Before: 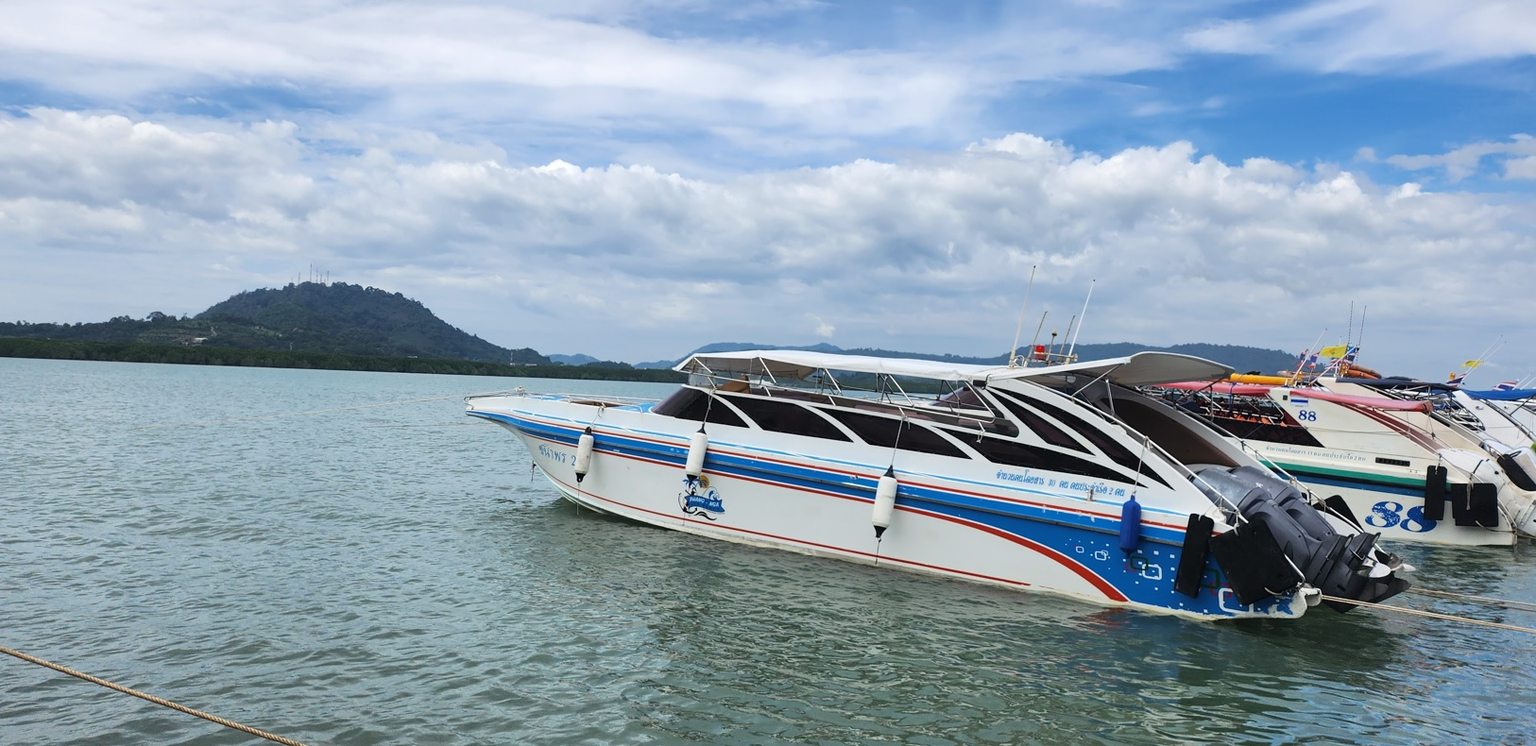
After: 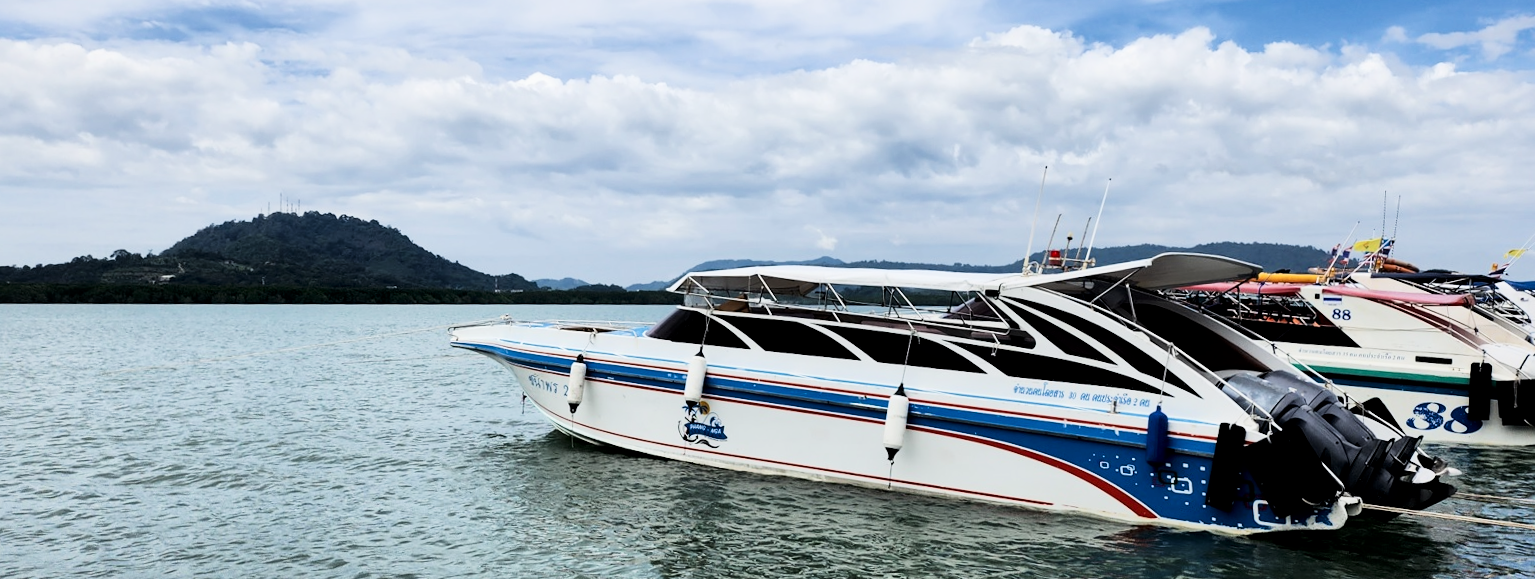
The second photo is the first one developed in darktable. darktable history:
filmic rgb: black relative exposure -5 EV, white relative exposure 3.5 EV, hardness 3.19, contrast 1.3, highlights saturation mix -50%
crop and rotate: top 12.5%, bottom 12.5%
local contrast: mode bilateral grid, contrast 20, coarseness 50, detail 132%, midtone range 0.2
contrast brightness saturation: contrast 0.22
rotate and perspective: rotation -2.12°, lens shift (vertical) 0.009, lens shift (horizontal) -0.008, automatic cropping original format, crop left 0.036, crop right 0.964, crop top 0.05, crop bottom 0.959
